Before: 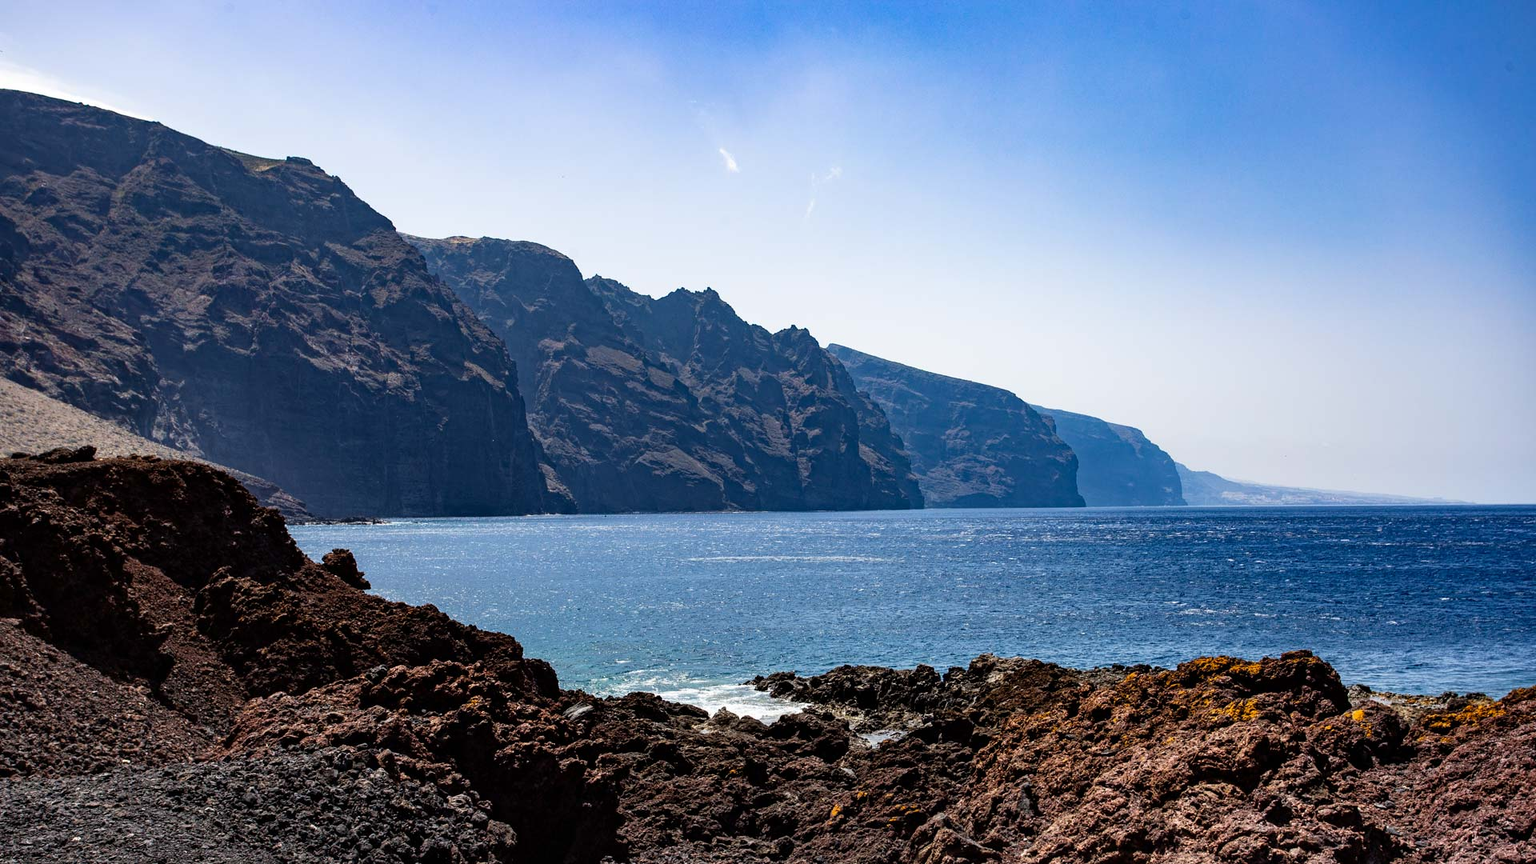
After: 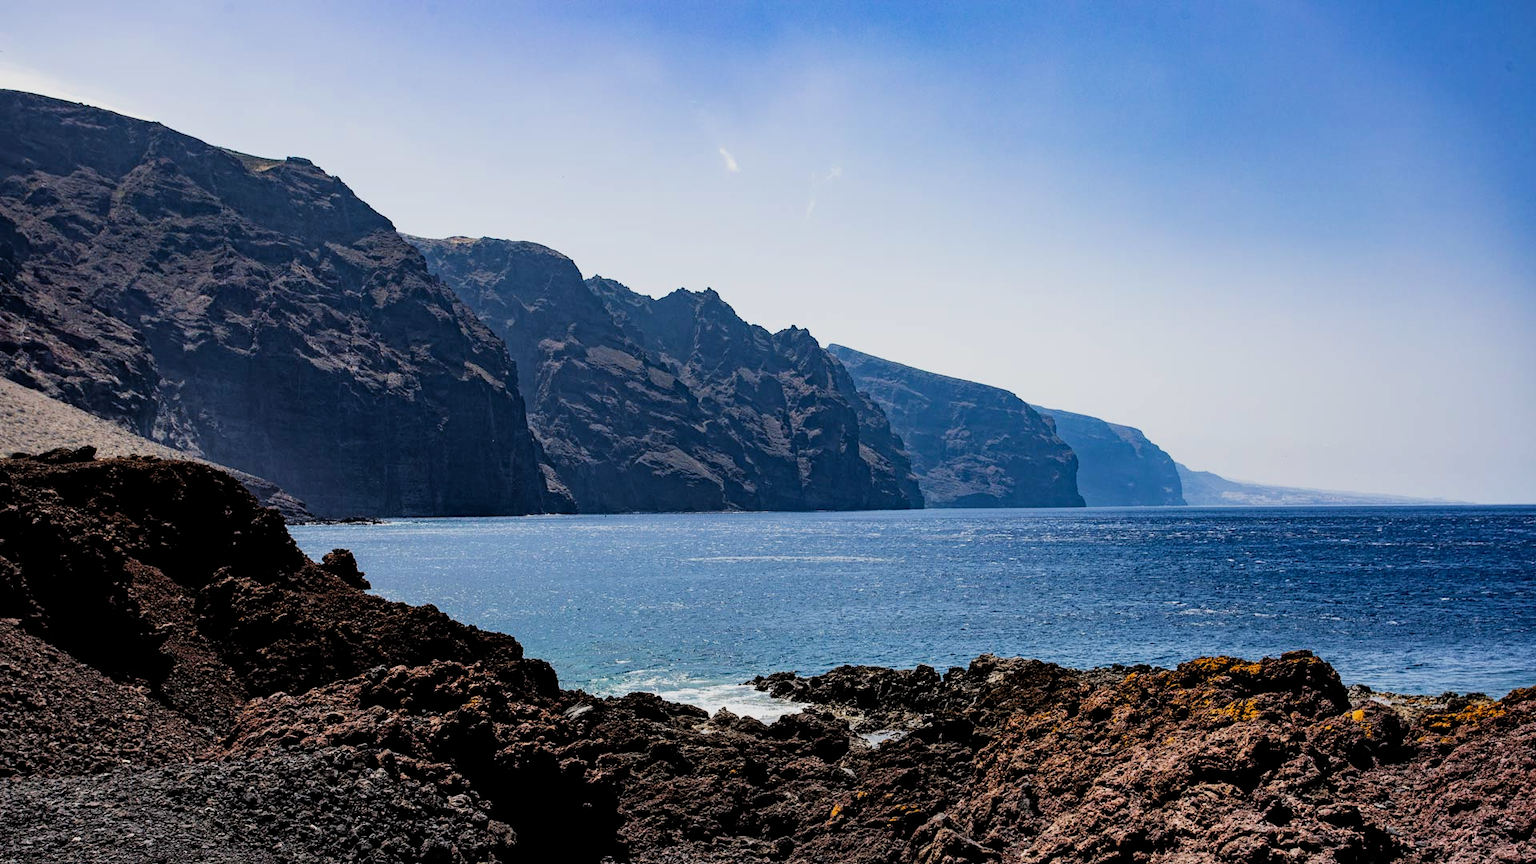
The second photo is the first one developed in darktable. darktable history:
filmic rgb: black relative exposure -7.76 EV, white relative exposure 4.41 EV, hardness 3.75, latitude 49.87%, contrast 1.101
